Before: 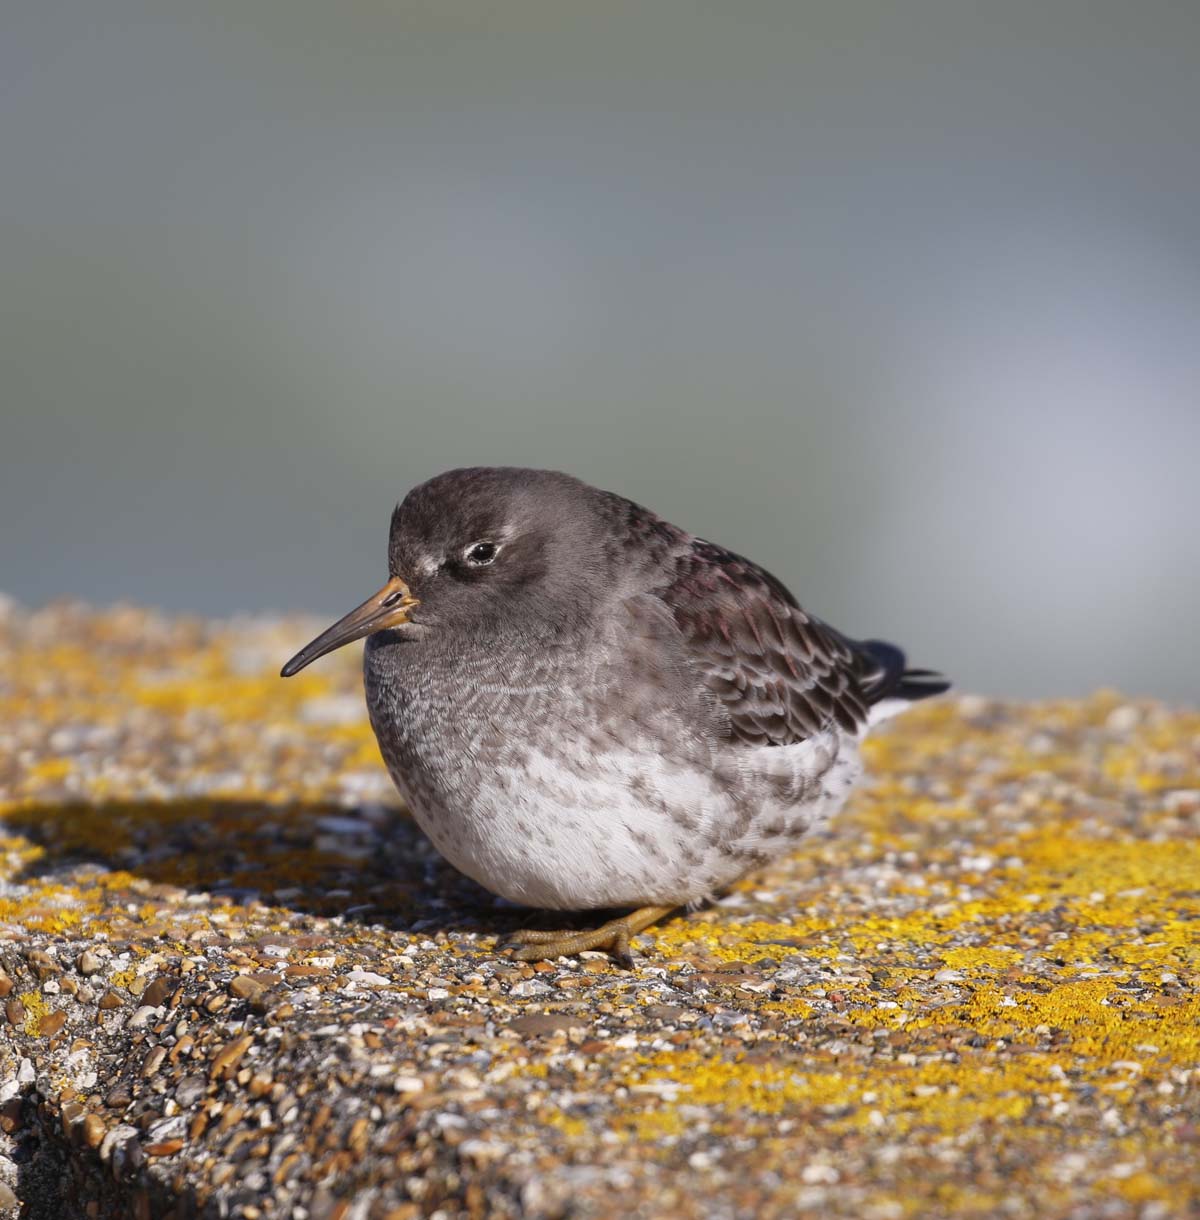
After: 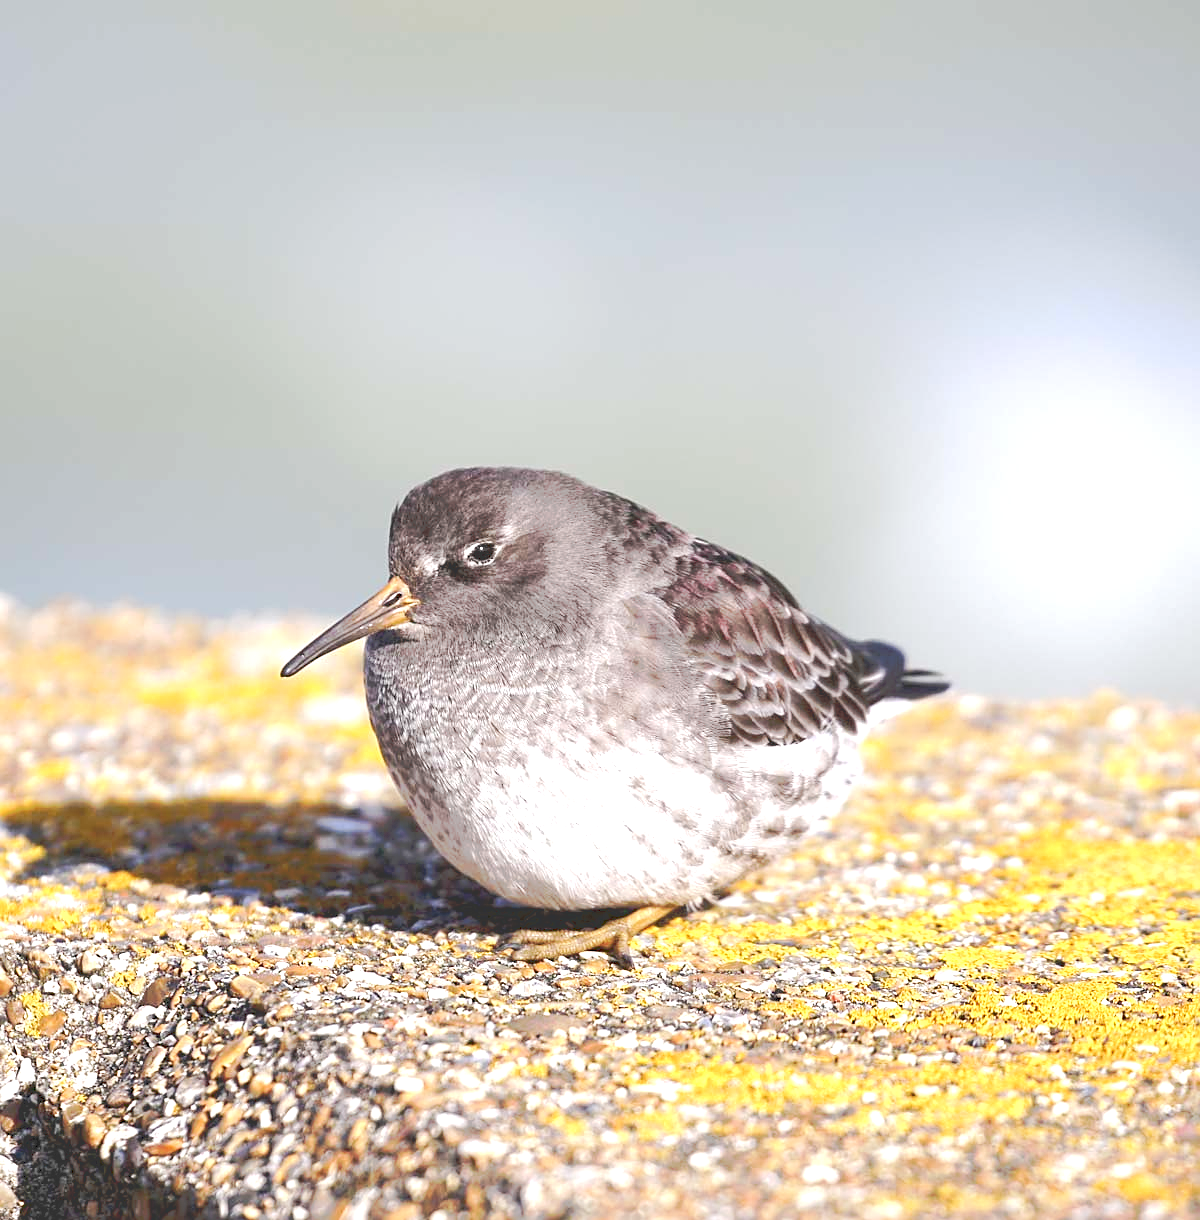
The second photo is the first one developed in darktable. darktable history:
exposure: black level correction 0, exposure 1.199 EV, compensate exposure bias true, compensate highlight preservation false
base curve: curves: ch0 [(0, 0) (0.303, 0.277) (1, 1)], preserve colors none
tone curve: curves: ch0 [(0, 0) (0.003, 0.055) (0.011, 0.111) (0.025, 0.126) (0.044, 0.169) (0.069, 0.215) (0.1, 0.199) (0.136, 0.207) (0.177, 0.259) (0.224, 0.327) (0.277, 0.361) (0.335, 0.431) (0.399, 0.501) (0.468, 0.589) (0.543, 0.683) (0.623, 0.73) (0.709, 0.796) (0.801, 0.863) (0.898, 0.921) (1, 1)], preserve colors none
sharpen: on, module defaults
